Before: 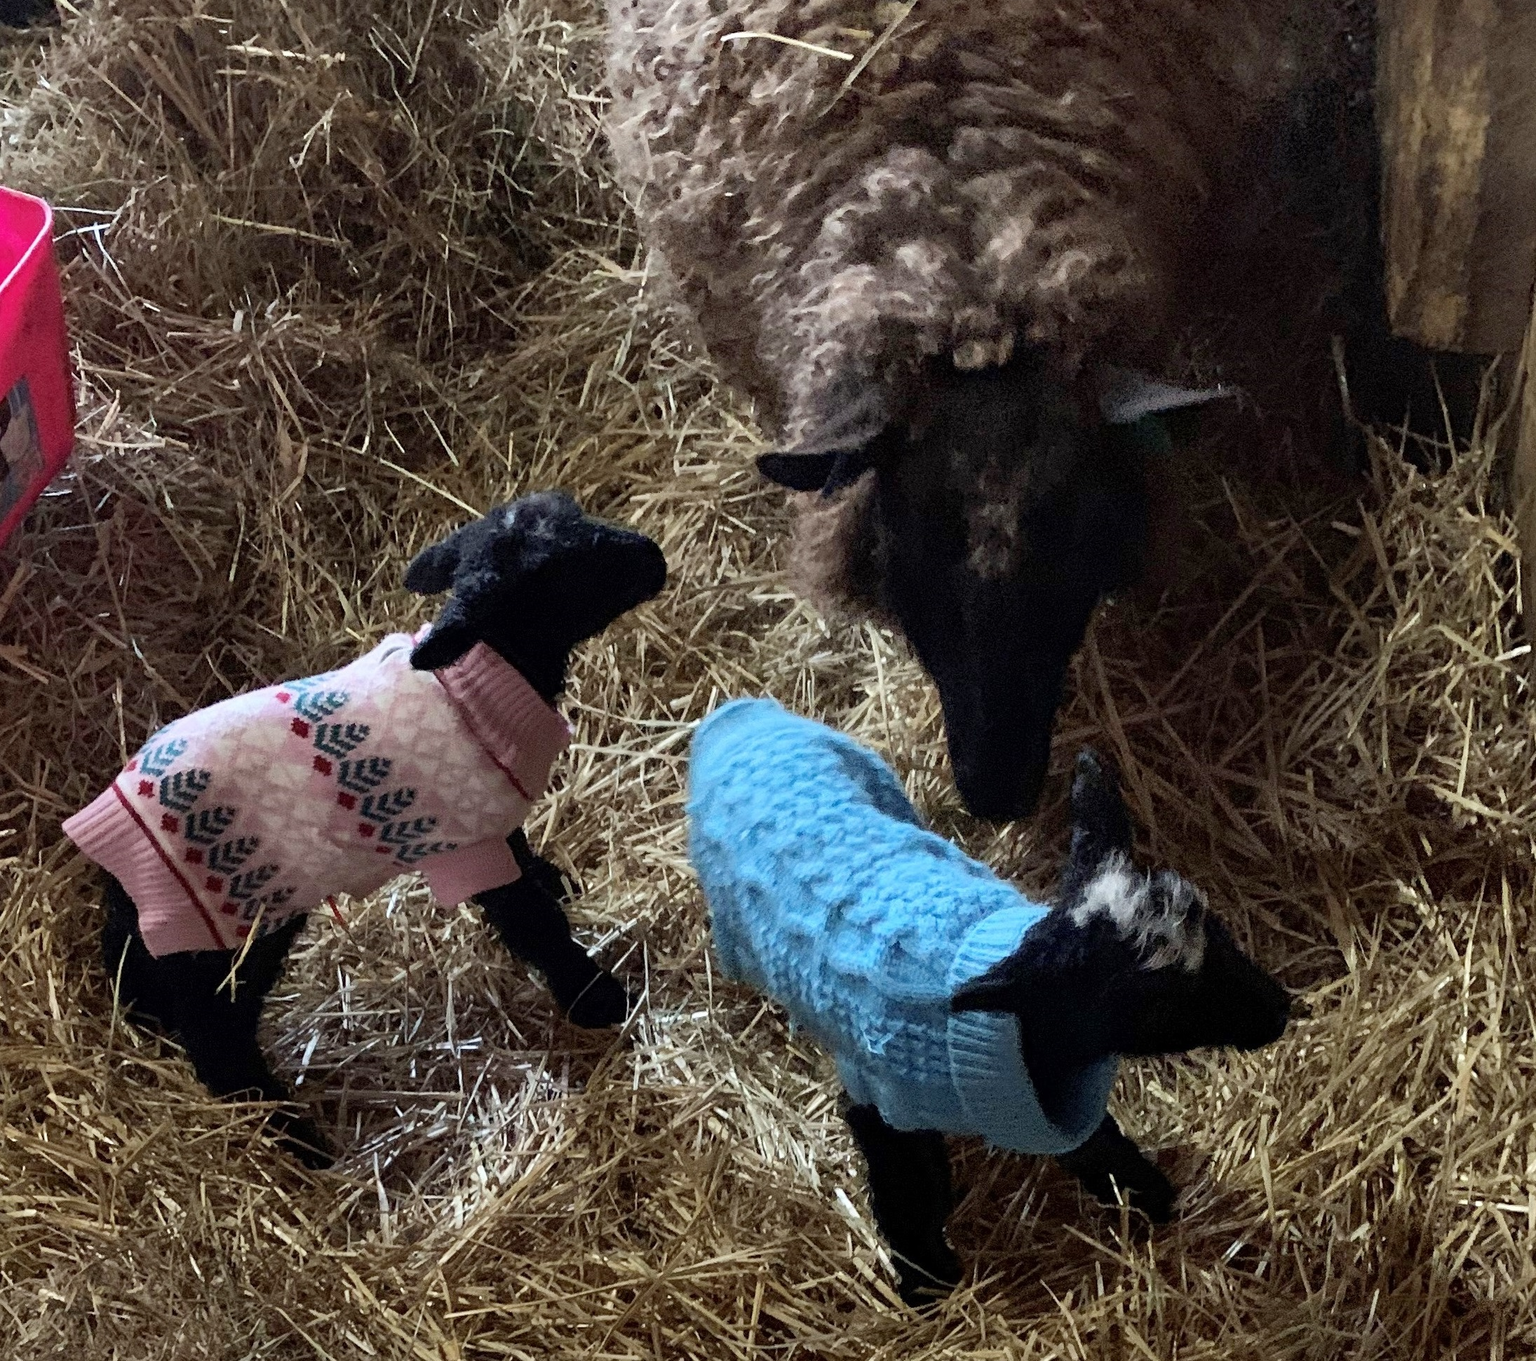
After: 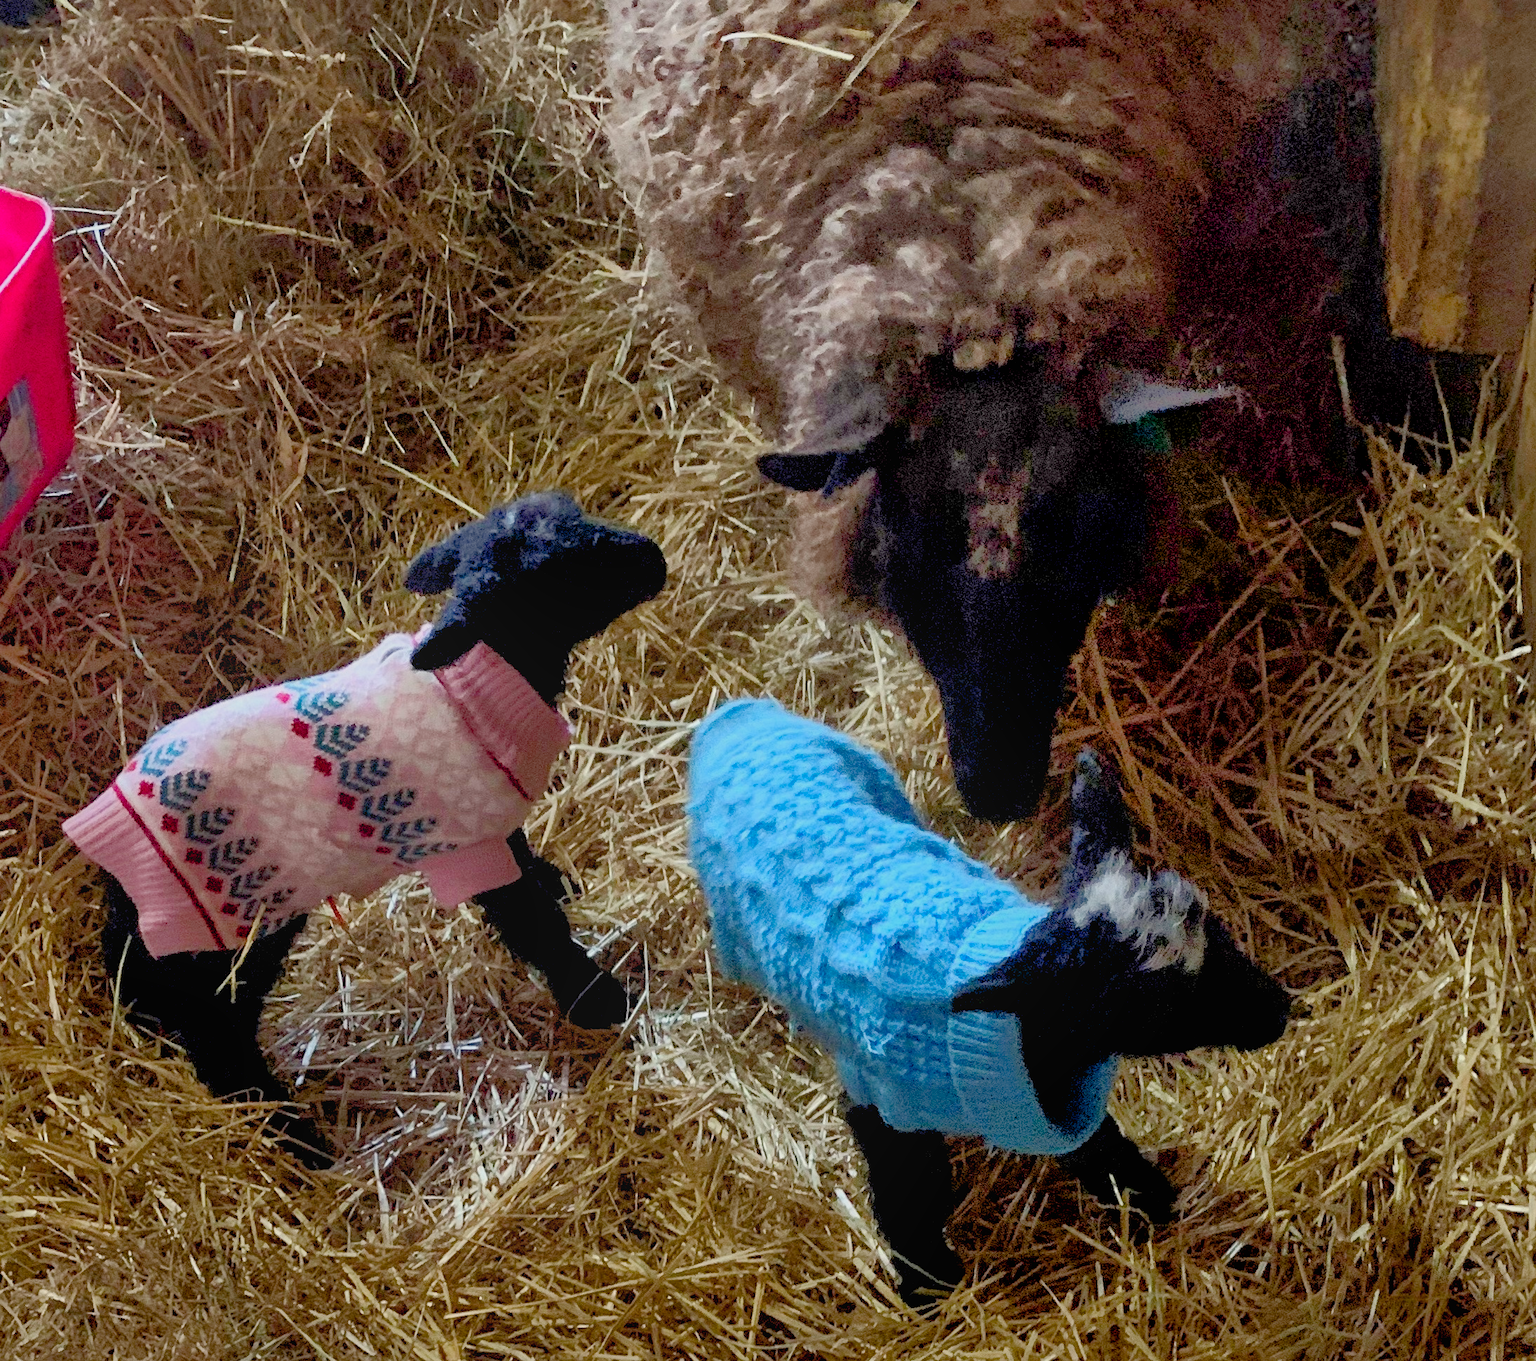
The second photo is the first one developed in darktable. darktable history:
color balance rgb: global offset › luminance -0.5%, perceptual saturation grading › highlights -17.77%, perceptual saturation grading › mid-tones 33.1%, perceptual saturation grading › shadows 50.52%, perceptual brilliance grading › highlights 10.8%, perceptual brilliance grading › shadows -10.8%, global vibrance 24.22%, contrast -25%
shadows and highlights: on, module defaults
bloom: size 40%
